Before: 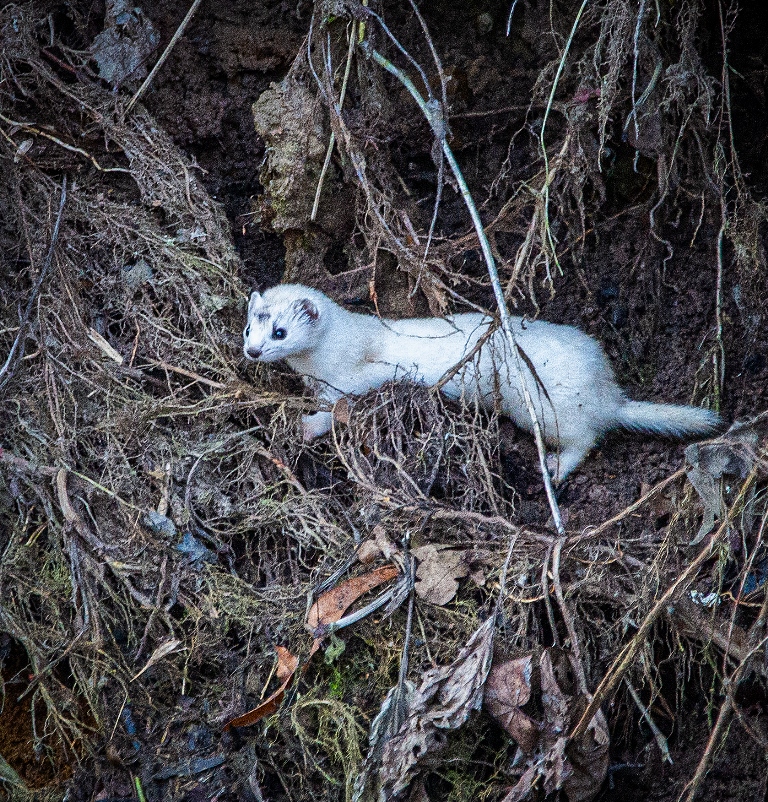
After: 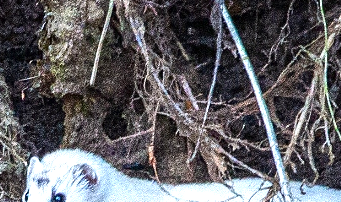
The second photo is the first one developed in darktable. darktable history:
shadows and highlights: shadows -22.79, highlights 46.22, soften with gaussian
exposure: exposure 0.657 EV, compensate highlight preservation false
crop: left 28.875%, top 16.844%, right 26.624%, bottom 57.95%
